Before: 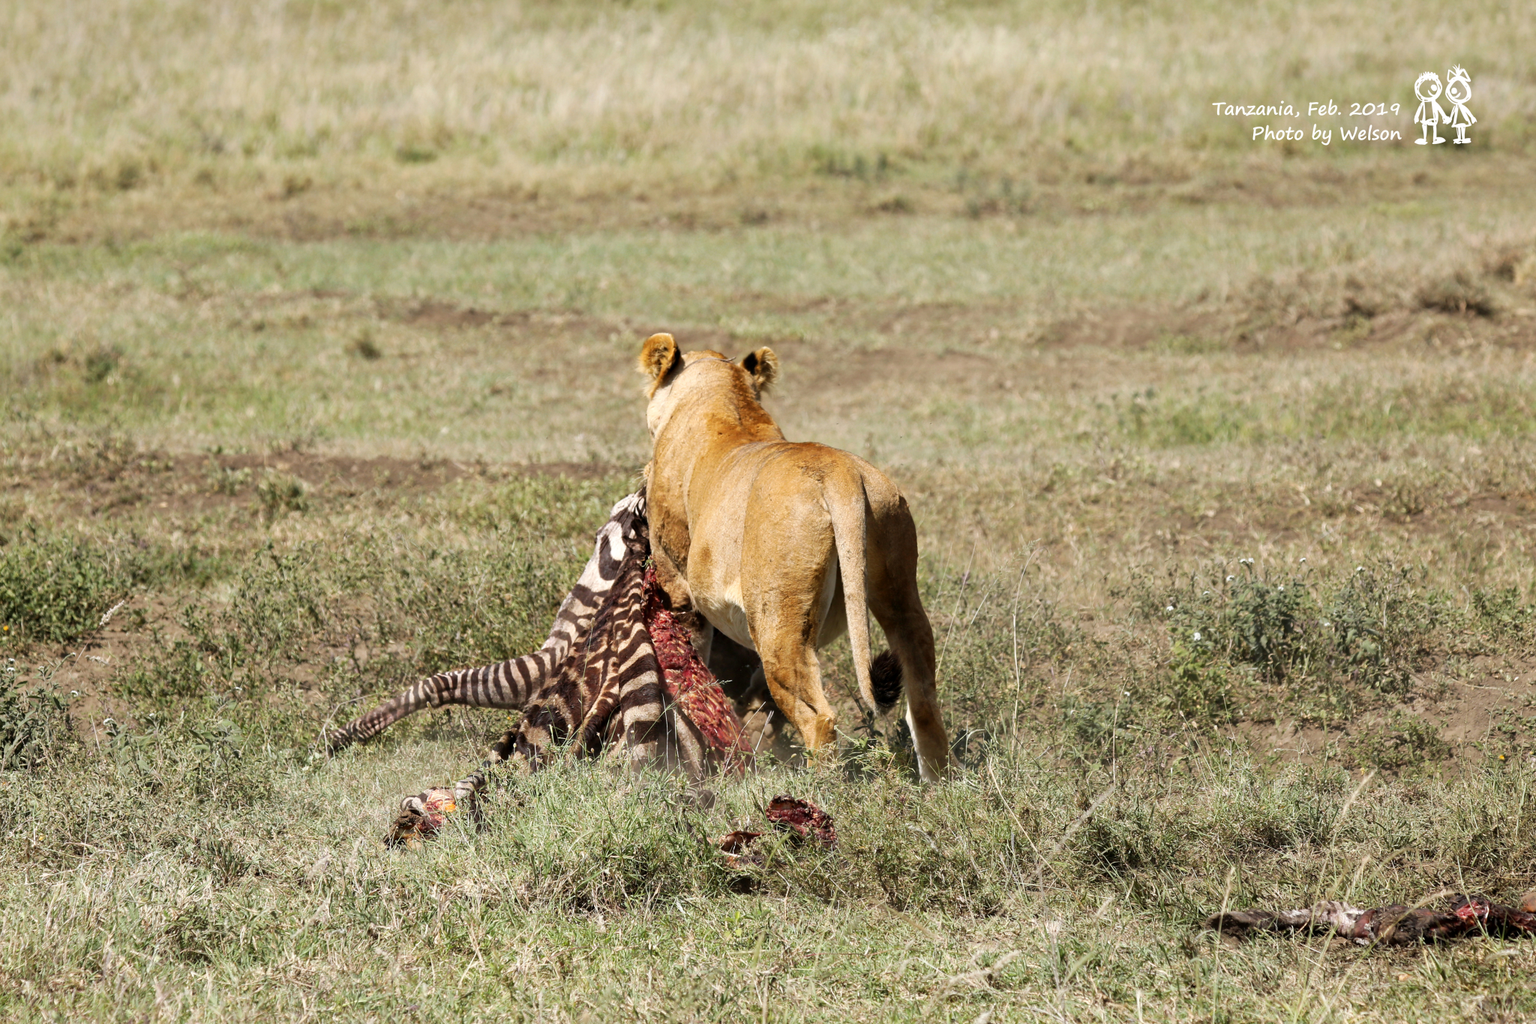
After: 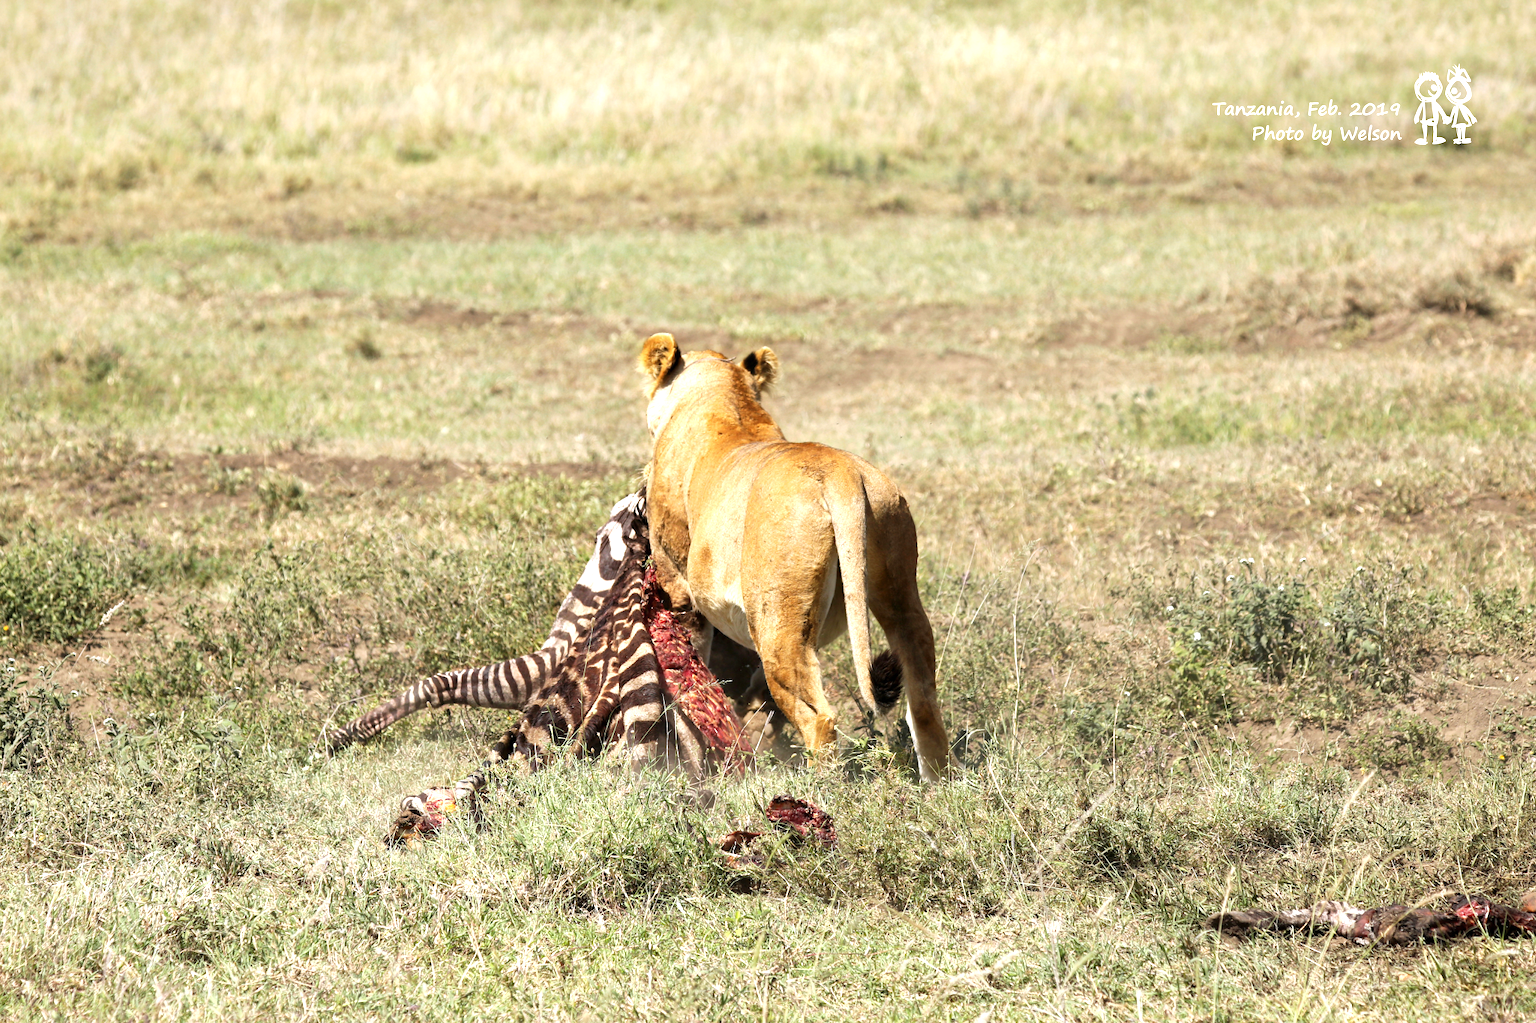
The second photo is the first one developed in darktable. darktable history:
exposure: black level correction 0, exposure 0.695 EV, compensate exposure bias true, compensate highlight preservation false
